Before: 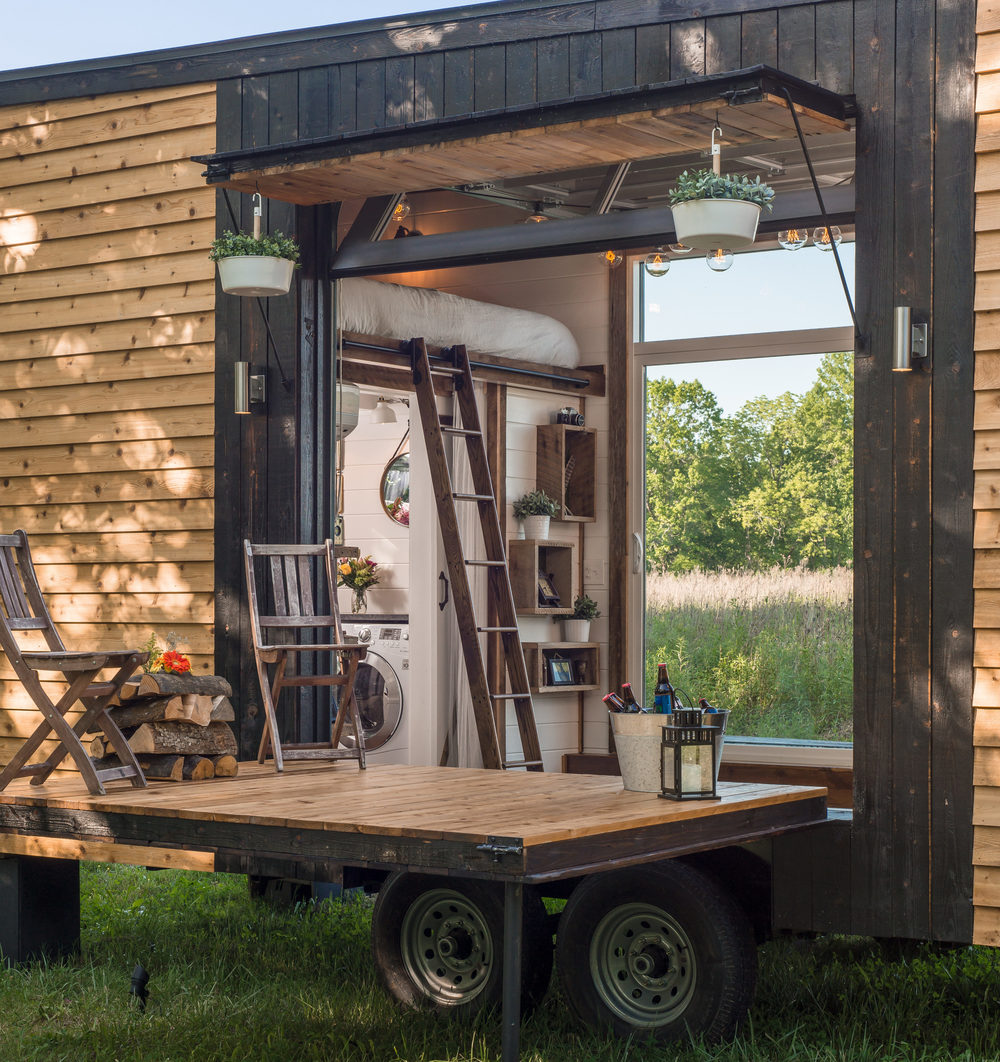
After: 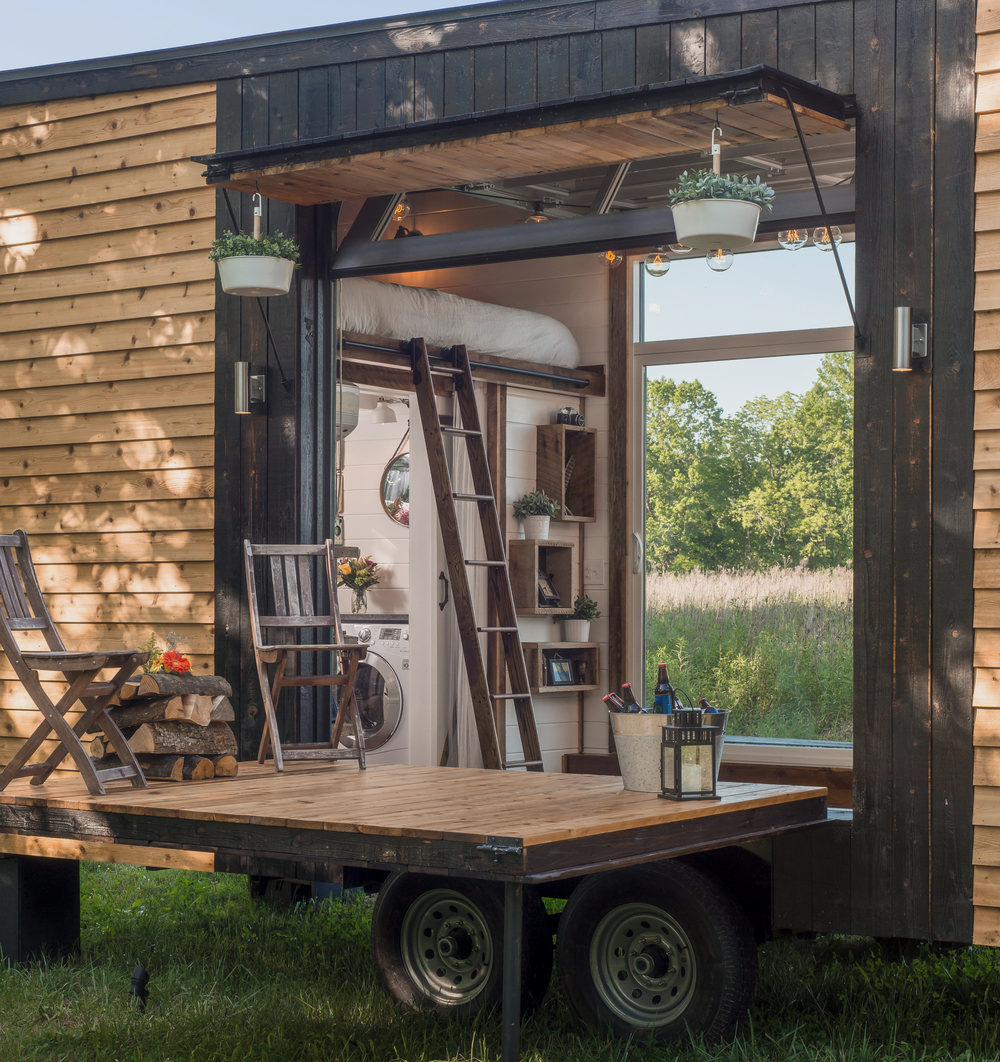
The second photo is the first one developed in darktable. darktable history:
exposure: black level correction 0.001, exposure -0.2 EV, compensate highlight preservation false
haze removal: strength -0.09, distance 0.358, compatibility mode true, adaptive false
